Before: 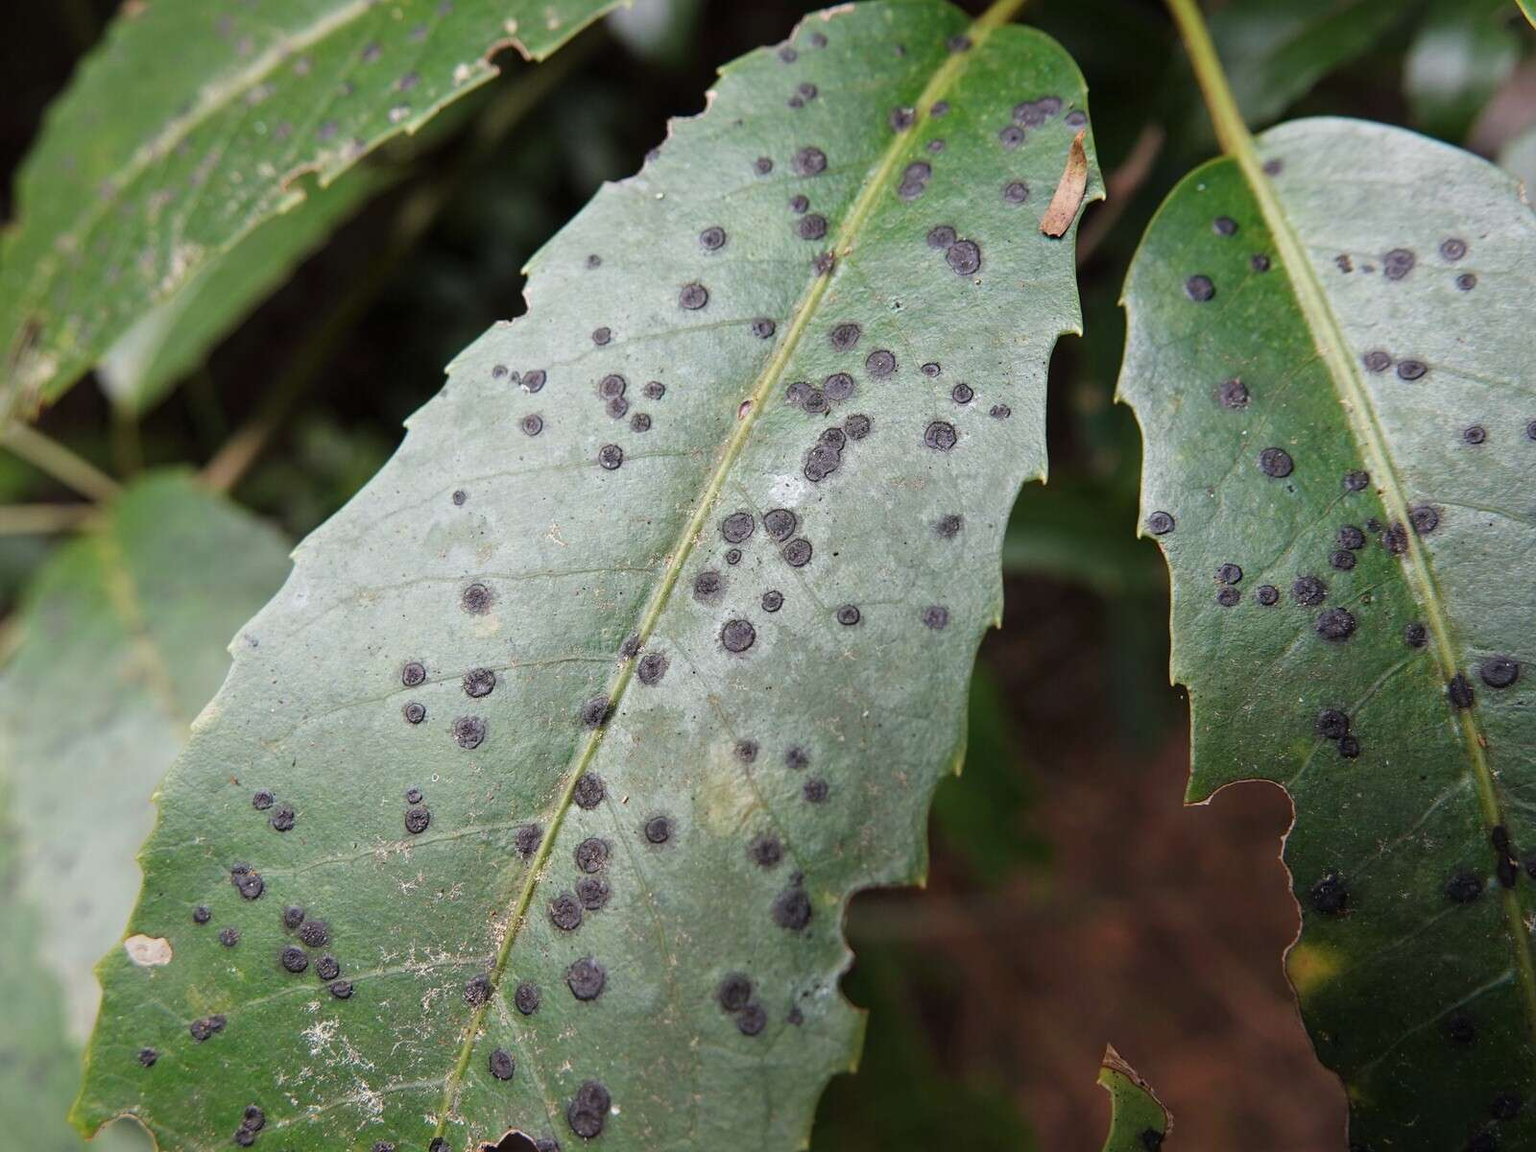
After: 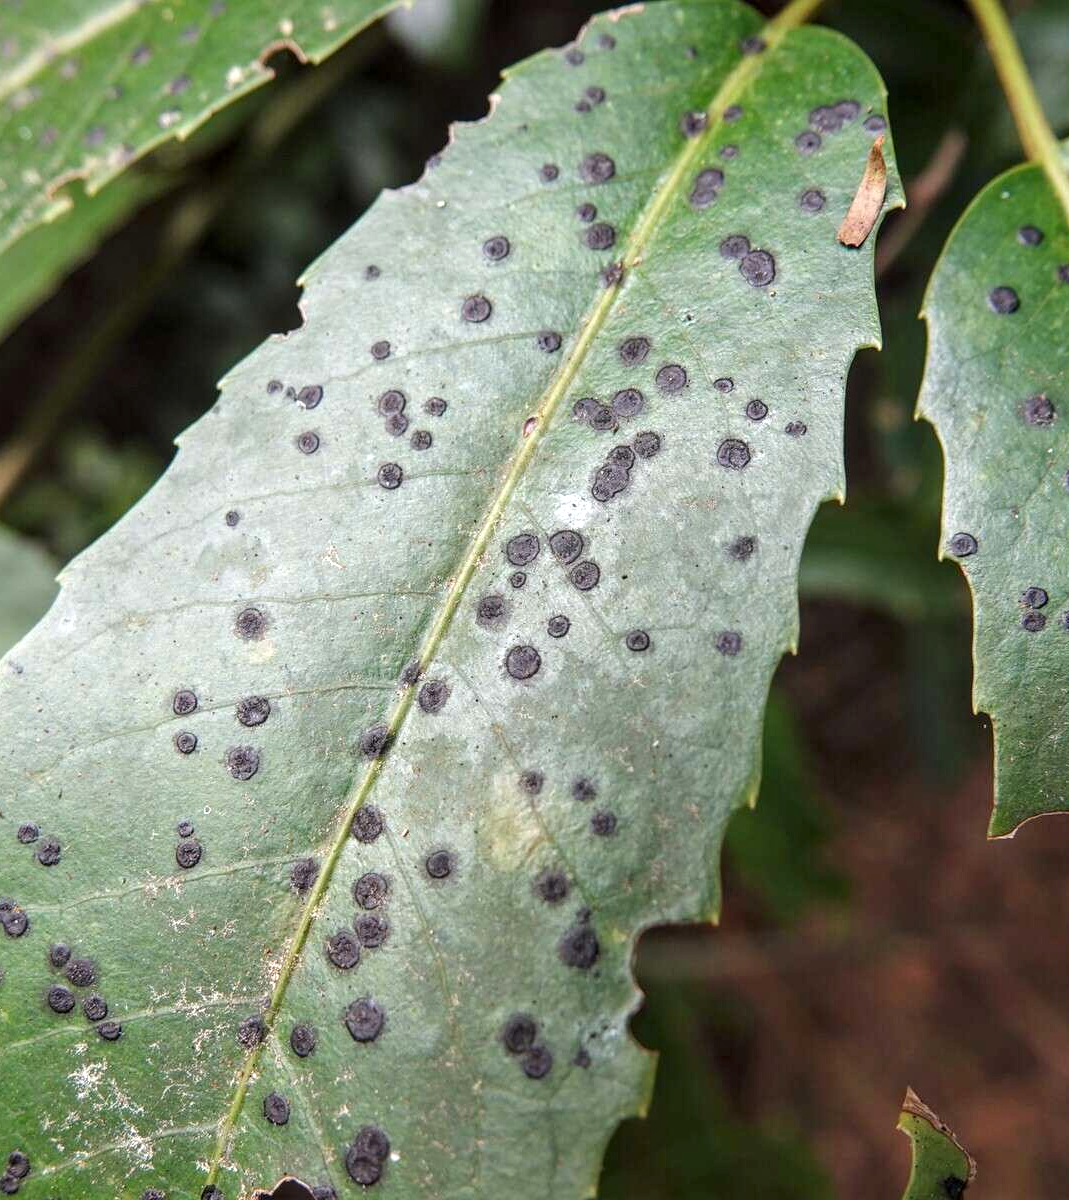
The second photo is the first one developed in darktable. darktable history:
crop: left 15.387%, right 17.779%
color balance rgb: linear chroma grading › shadows -2.655%, linear chroma grading › highlights -4.217%, perceptual saturation grading › global saturation 0.837%, perceptual brilliance grading › global brilliance 9.859%, perceptual brilliance grading › shadows 15.817%
local contrast: detail 130%
exposure: black level correction 0, exposure 0 EV, compensate highlight preservation false
